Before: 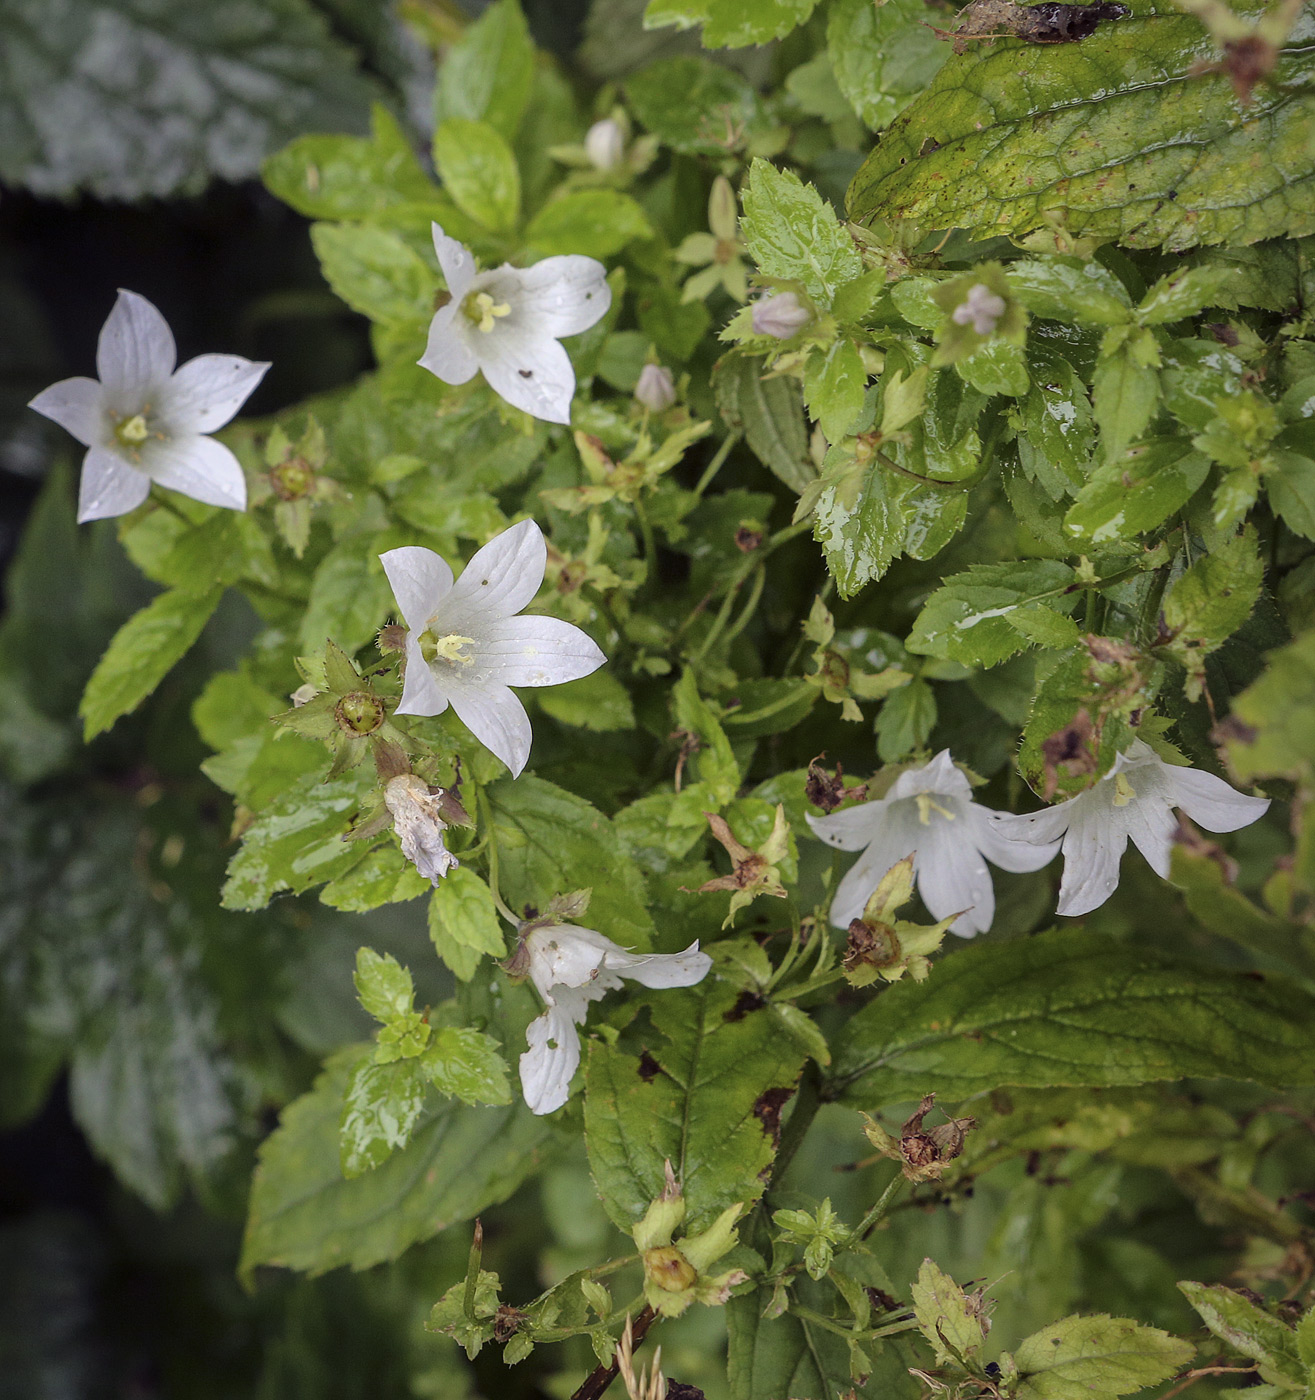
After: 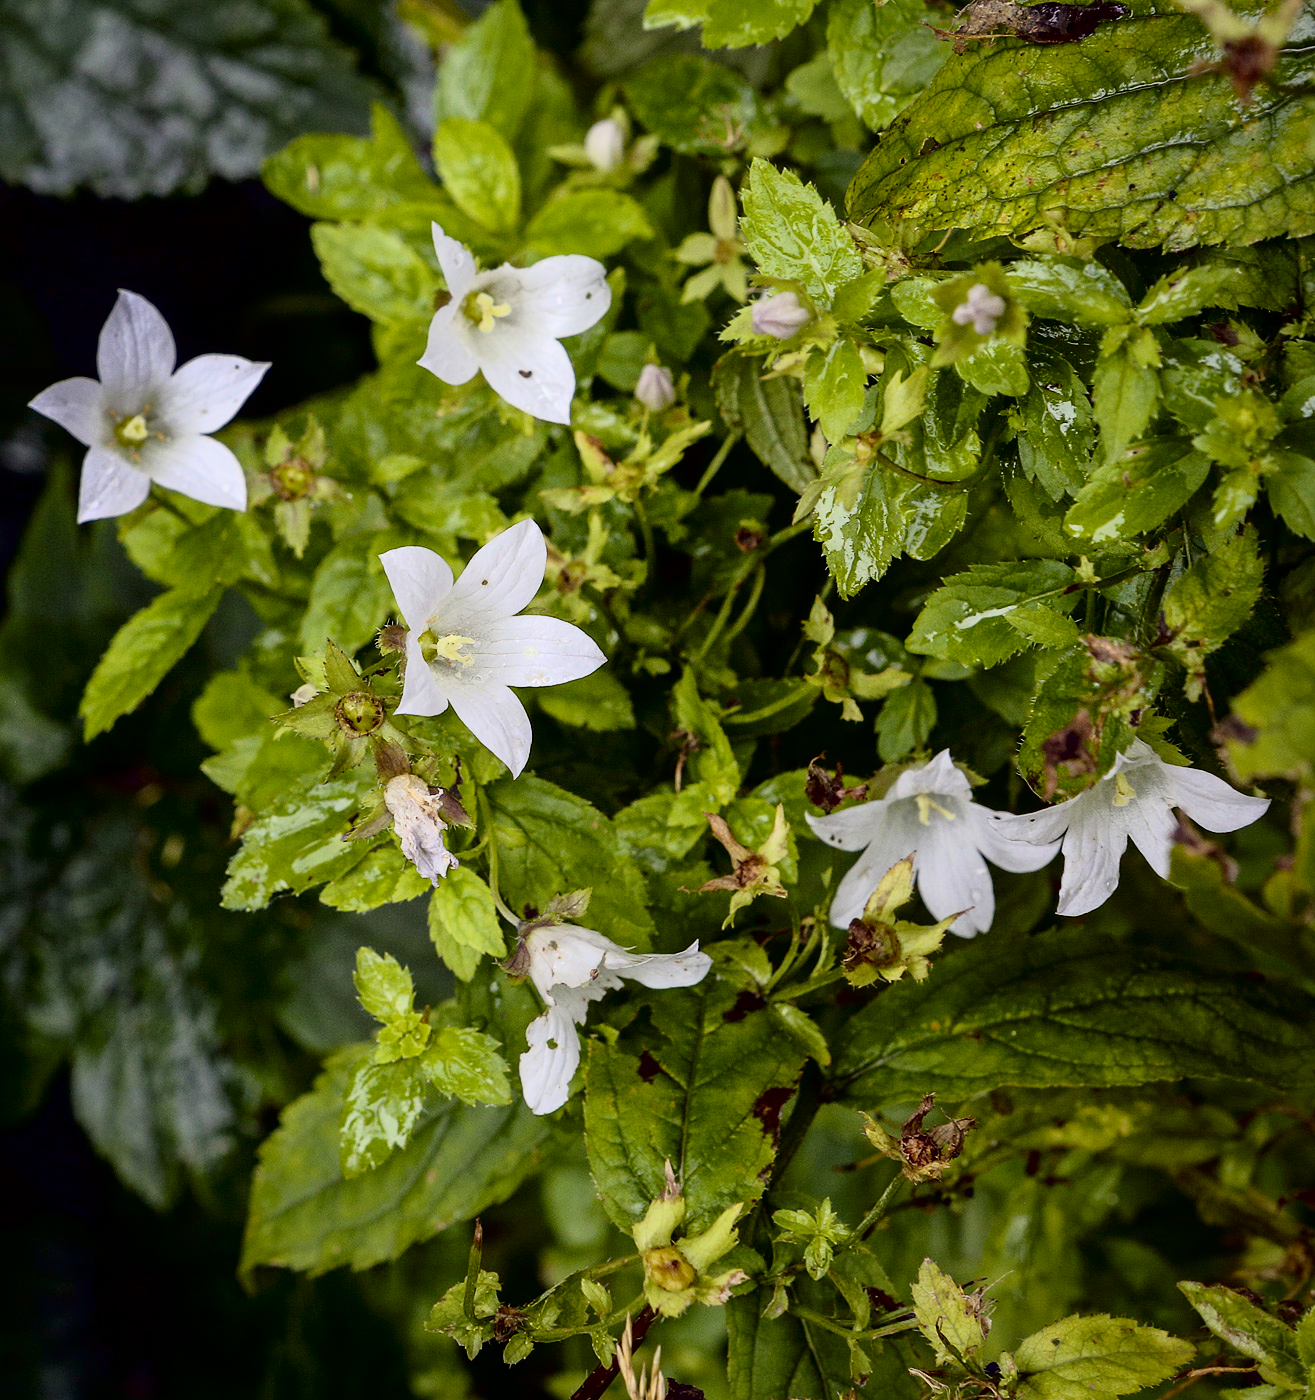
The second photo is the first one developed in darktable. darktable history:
color balance rgb: perceptual saturation grading › global saturation 35.868%, perceptual saturation grading › shadows 35.587%, global vibrance 20%
contrast brightness saturation: saturation -0.166
tone curve: curves: ch0 [(0, 0) (0.003, 0.001) (0.011, 0.001) (0.025, 0.001) (0.044, 0.001) (0.069, 0.003) (0.1, 0.007) (0.136, 0.013) (0.177, 0.032) (0.224, 0.083) (0.277, 0.157) (0.335, 0.237) (0.399, 0.334) (0.468, 0.446) (0.543, 0.562) (0.623, 0.683) (0.709, 0.801) (0.801, 0.869) (0.898, 0.918) (1, 1)], color space Lab, independent channels, preserve colors none
